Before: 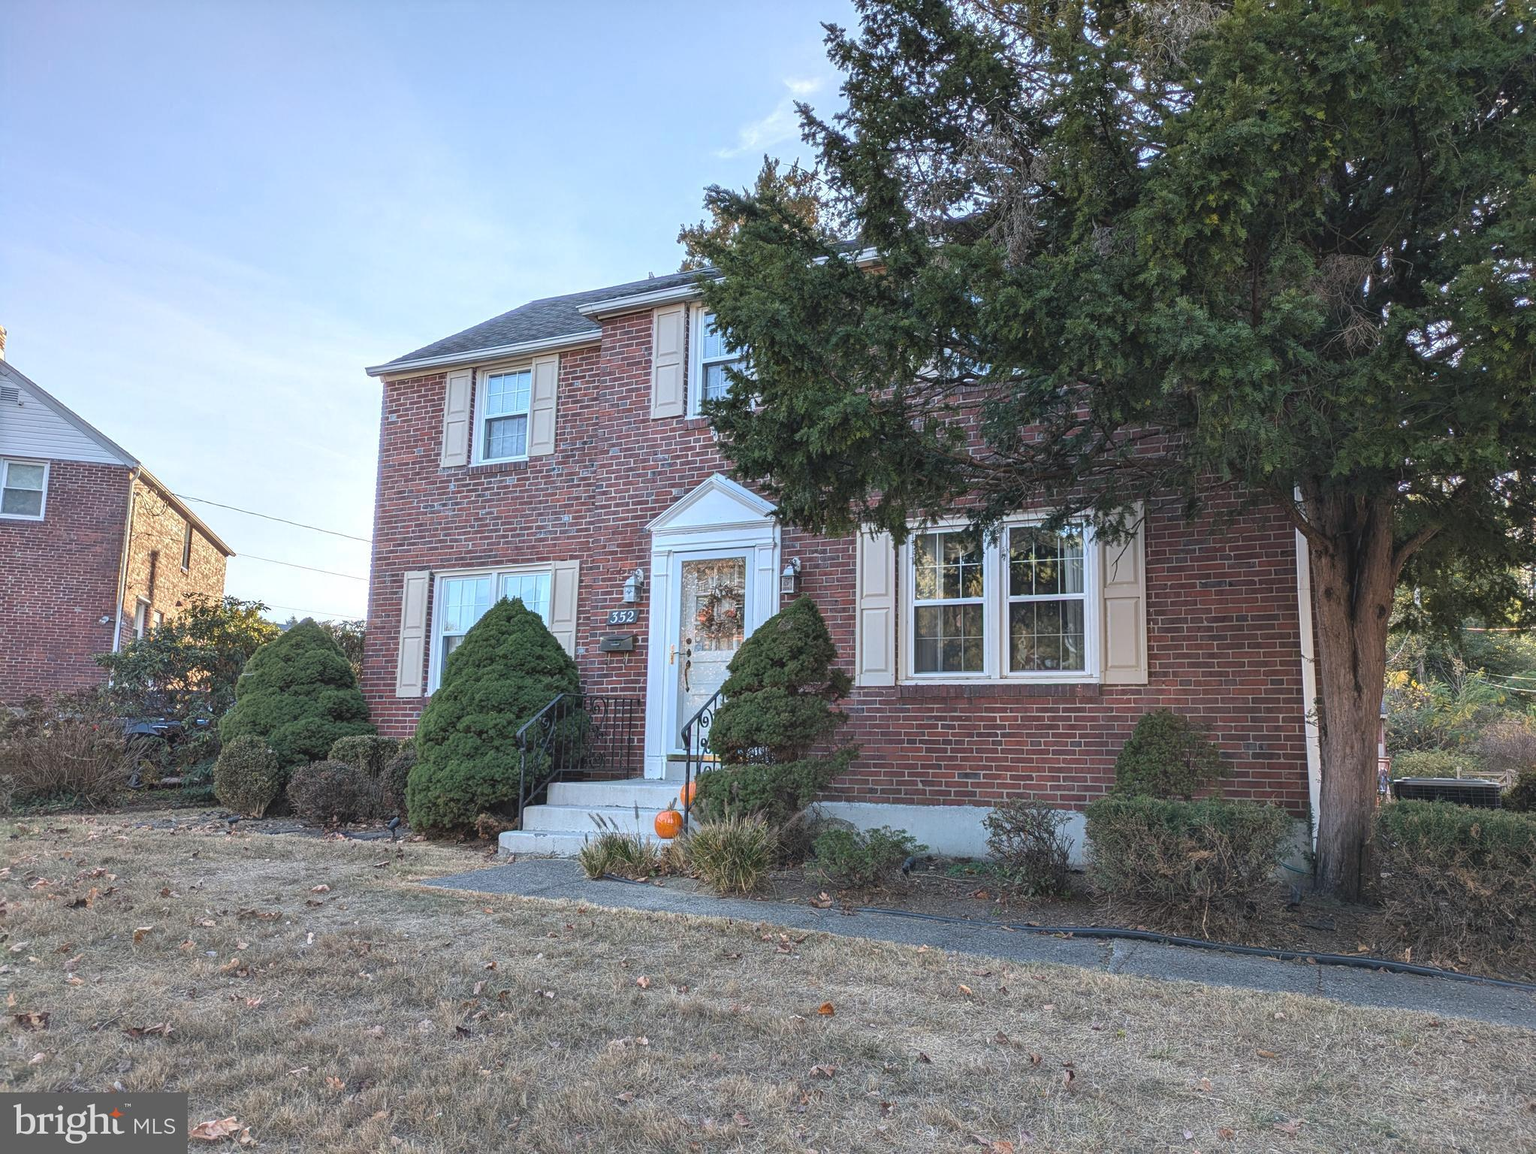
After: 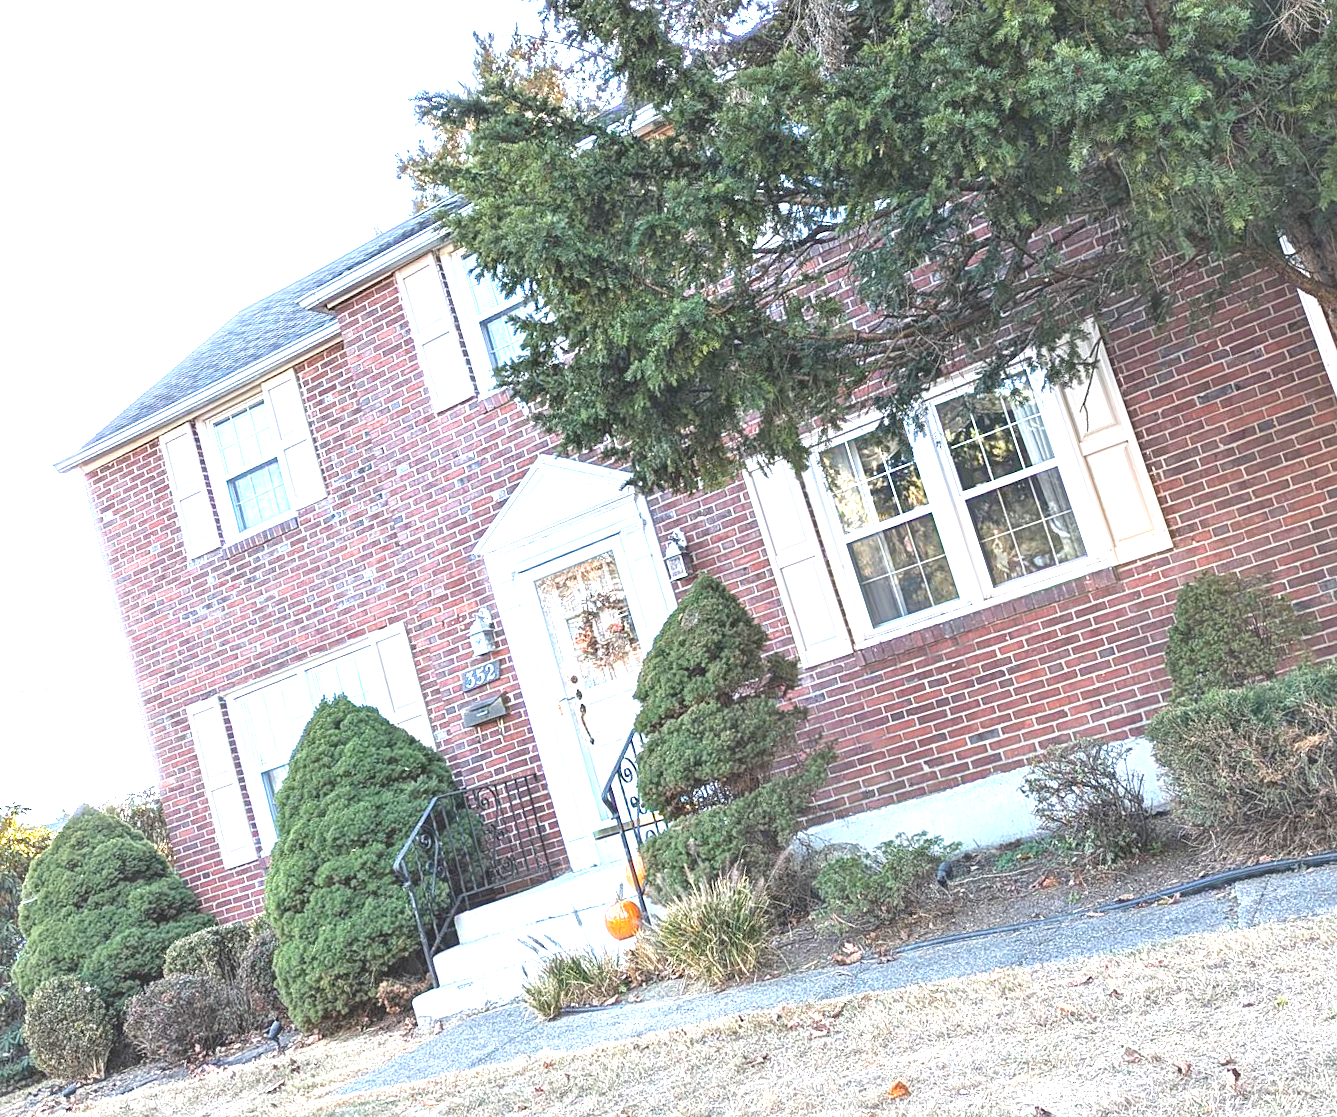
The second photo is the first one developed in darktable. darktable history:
exposure: black level correction 0, exposure 1.748 EV, compensate highlight preservation false
crop and rotate: angle 17.78°, left 6.921%, right 4.184%, bottom 1.139%
sharpen: amount 0.213
